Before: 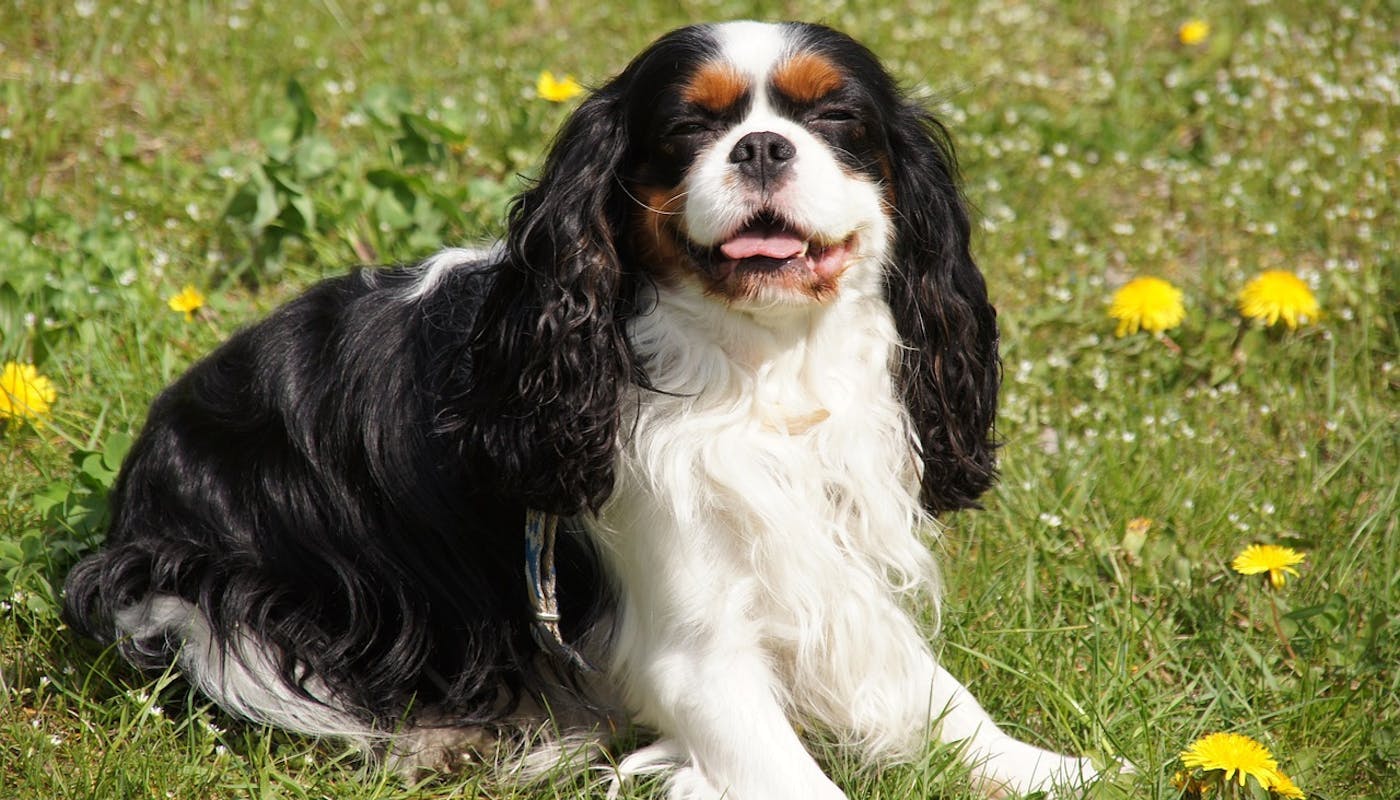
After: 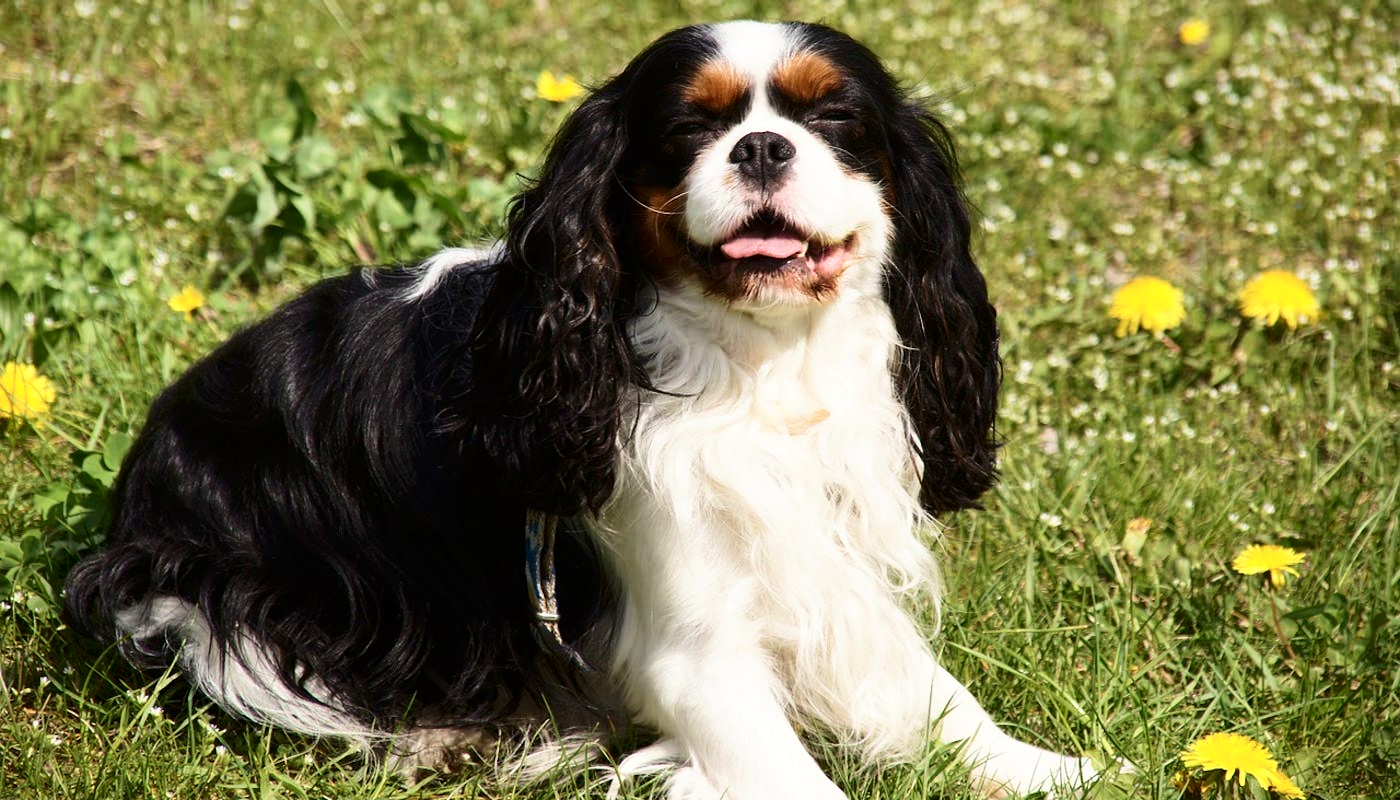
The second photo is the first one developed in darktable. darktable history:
velvia: on, module defaults
base curve: curves: ch0 [(0, 0) (0.303, 0.277) (1, 1)]
contrast brightness saturation: contrast 0.28
